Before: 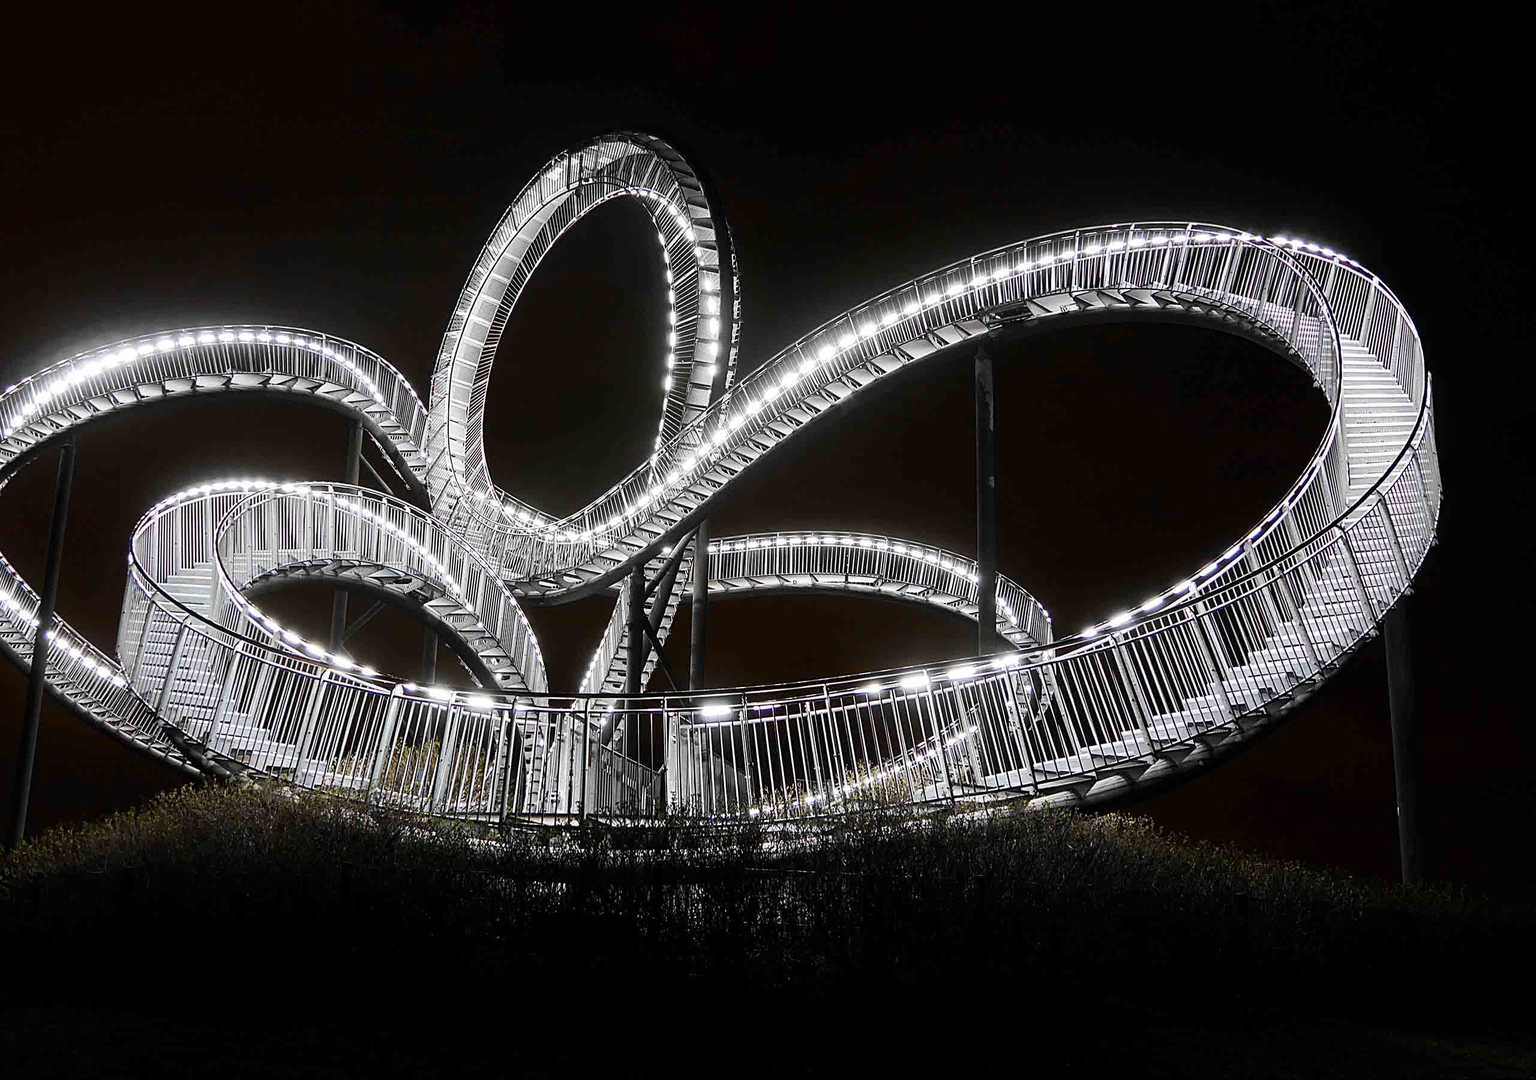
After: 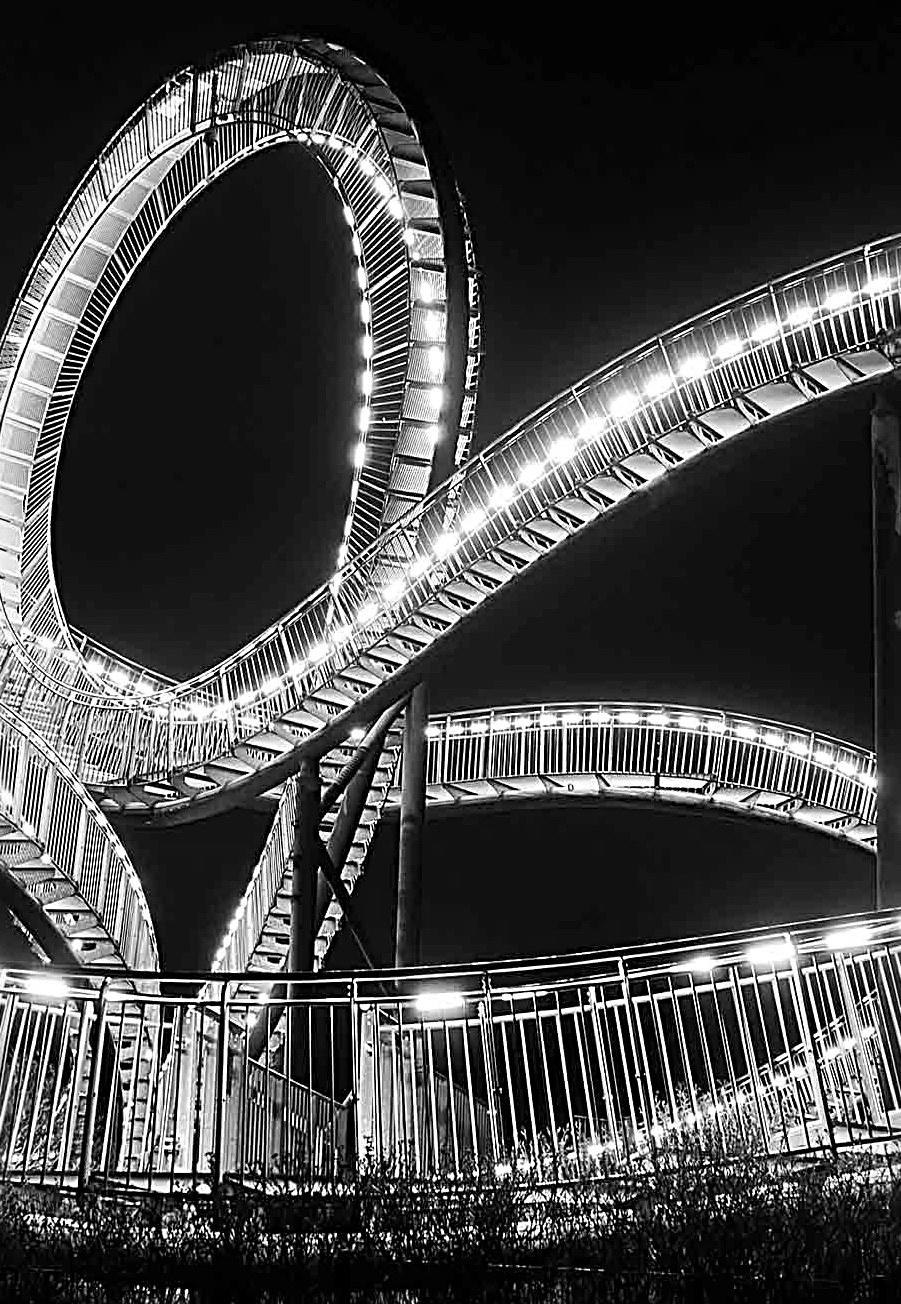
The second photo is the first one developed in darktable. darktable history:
sharpen: radius 4
crop and rotate: left 29.476%, top 10.214%, right 35.32%, bottom 17.333%
monochrome: a 1.94, b -0.638
